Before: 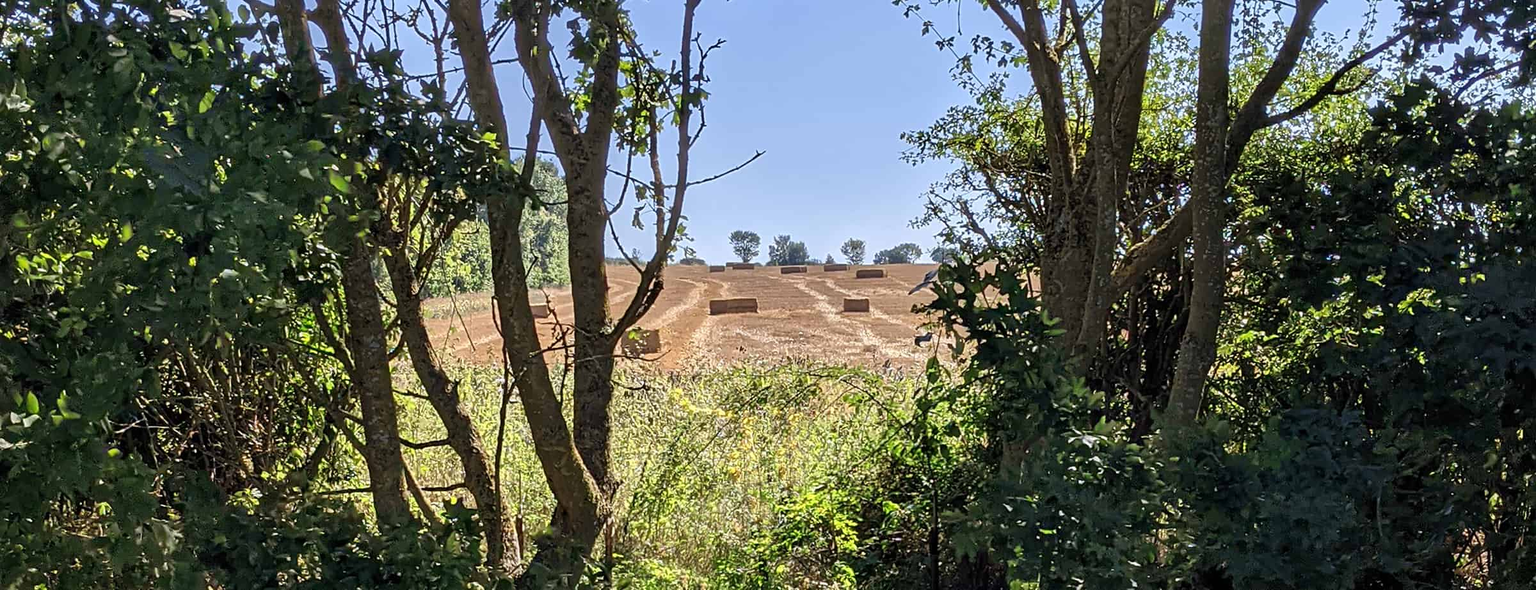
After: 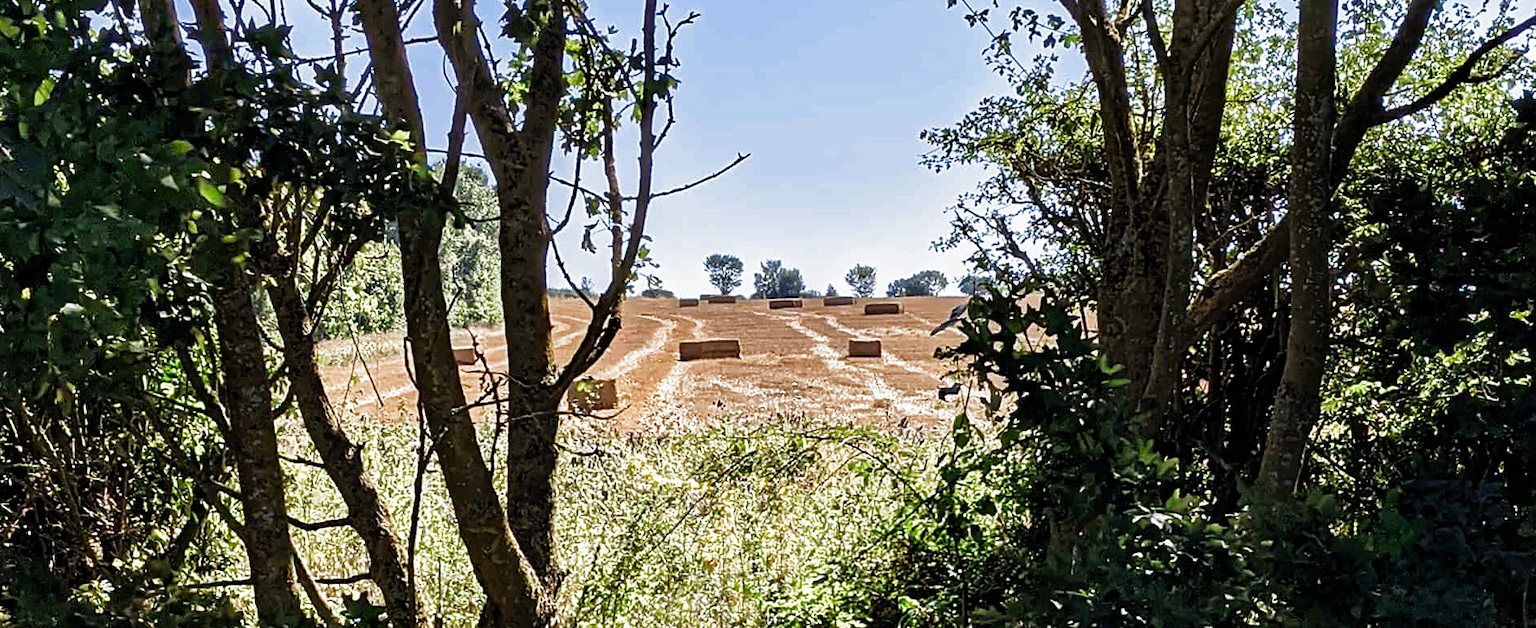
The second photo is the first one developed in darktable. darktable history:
haze removal: adaptive false
crop: left 11.248%, top 5.015%, right 9.59%, bottom 10.635%
filmic rgb: black relative exposure -7.96 EV, white relative exposure 2.32 EV, hardness 6.63, preserve chrominance no, color science v5 (2021)
